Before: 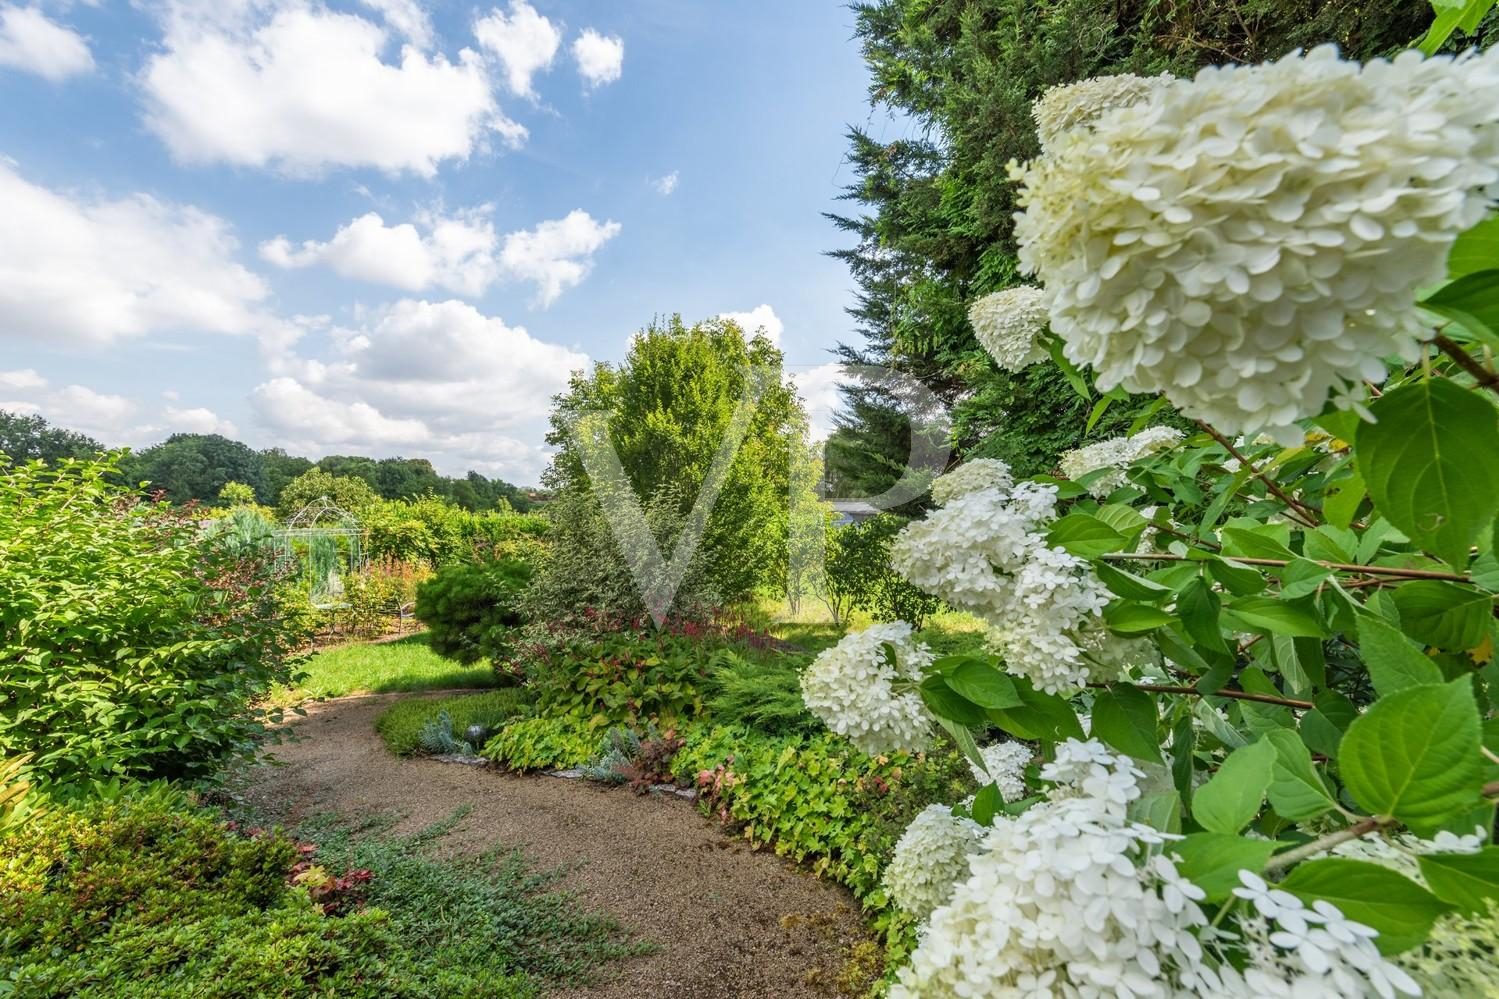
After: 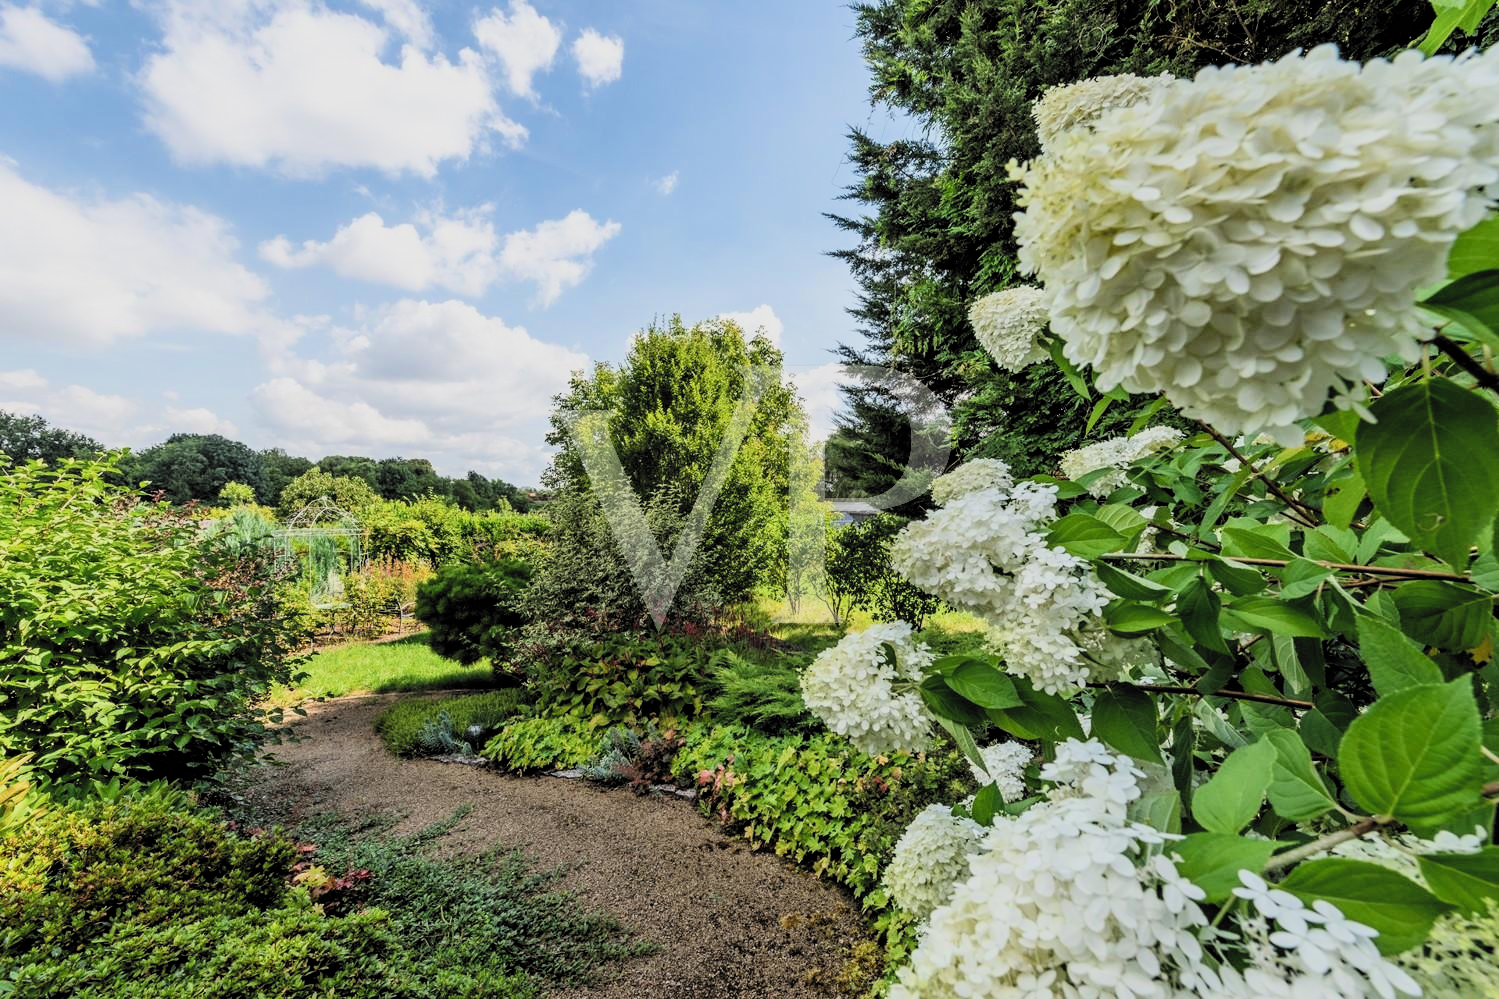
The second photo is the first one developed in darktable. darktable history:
filmic rgb: black relative exposure -5.09 EV, white relative exposure 3.98 EV, hardness 2.89, contrast 1.398, highlights saturation mix -19.67%, color science v6 (2022)
